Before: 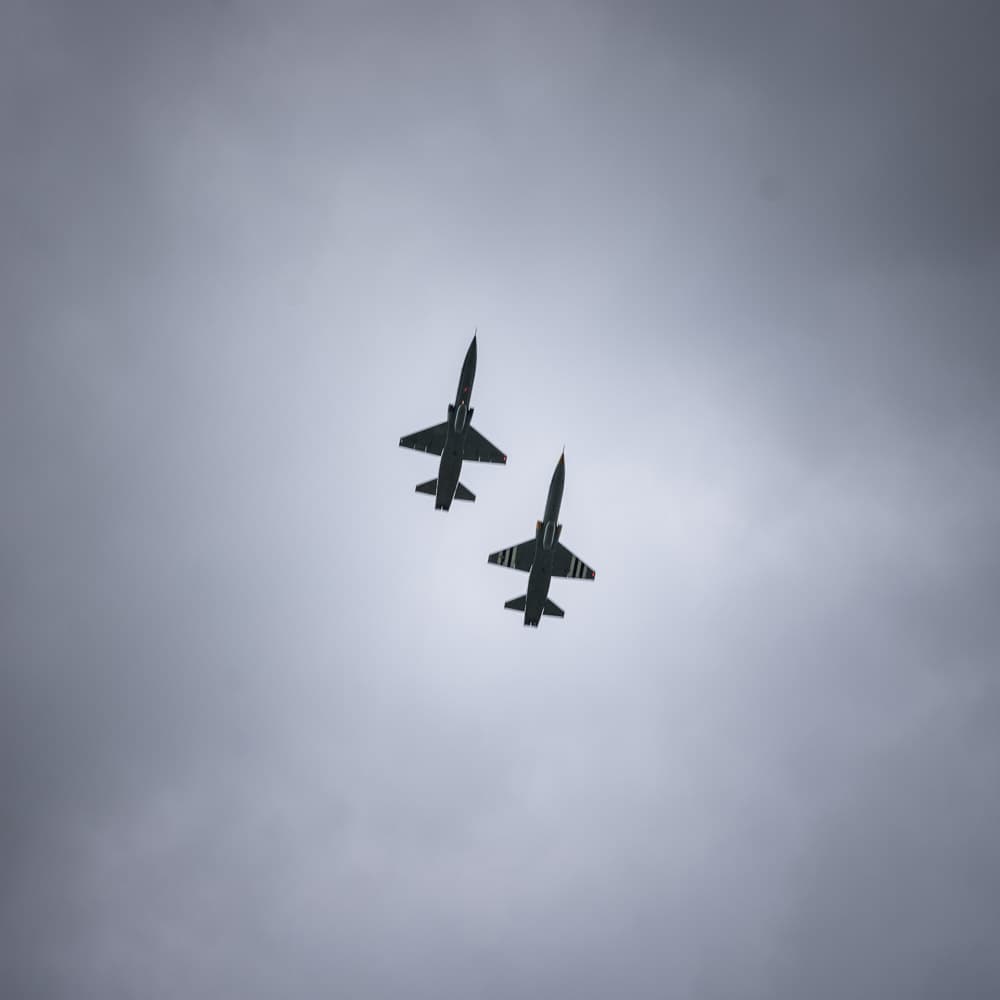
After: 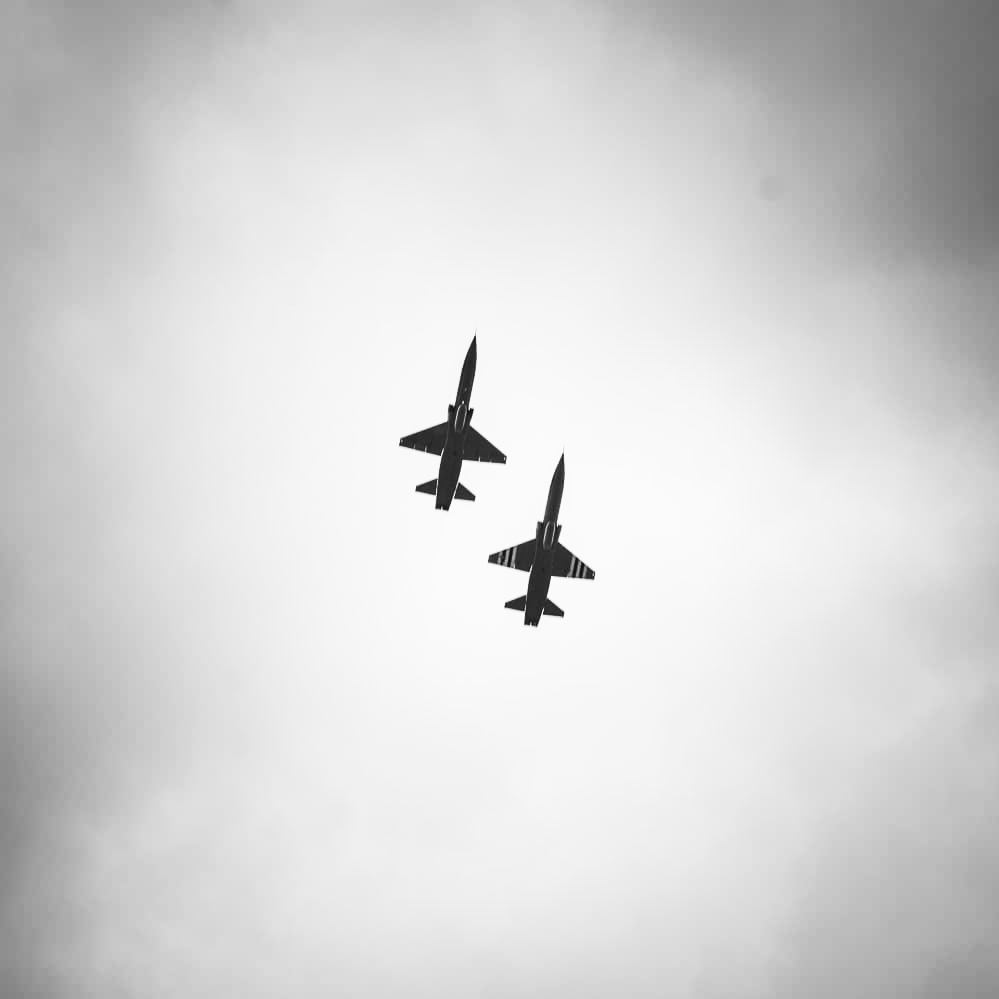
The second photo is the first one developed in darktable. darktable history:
contrast brightness saturation: contrast 0.53, brightness 0.47, saturation -1
